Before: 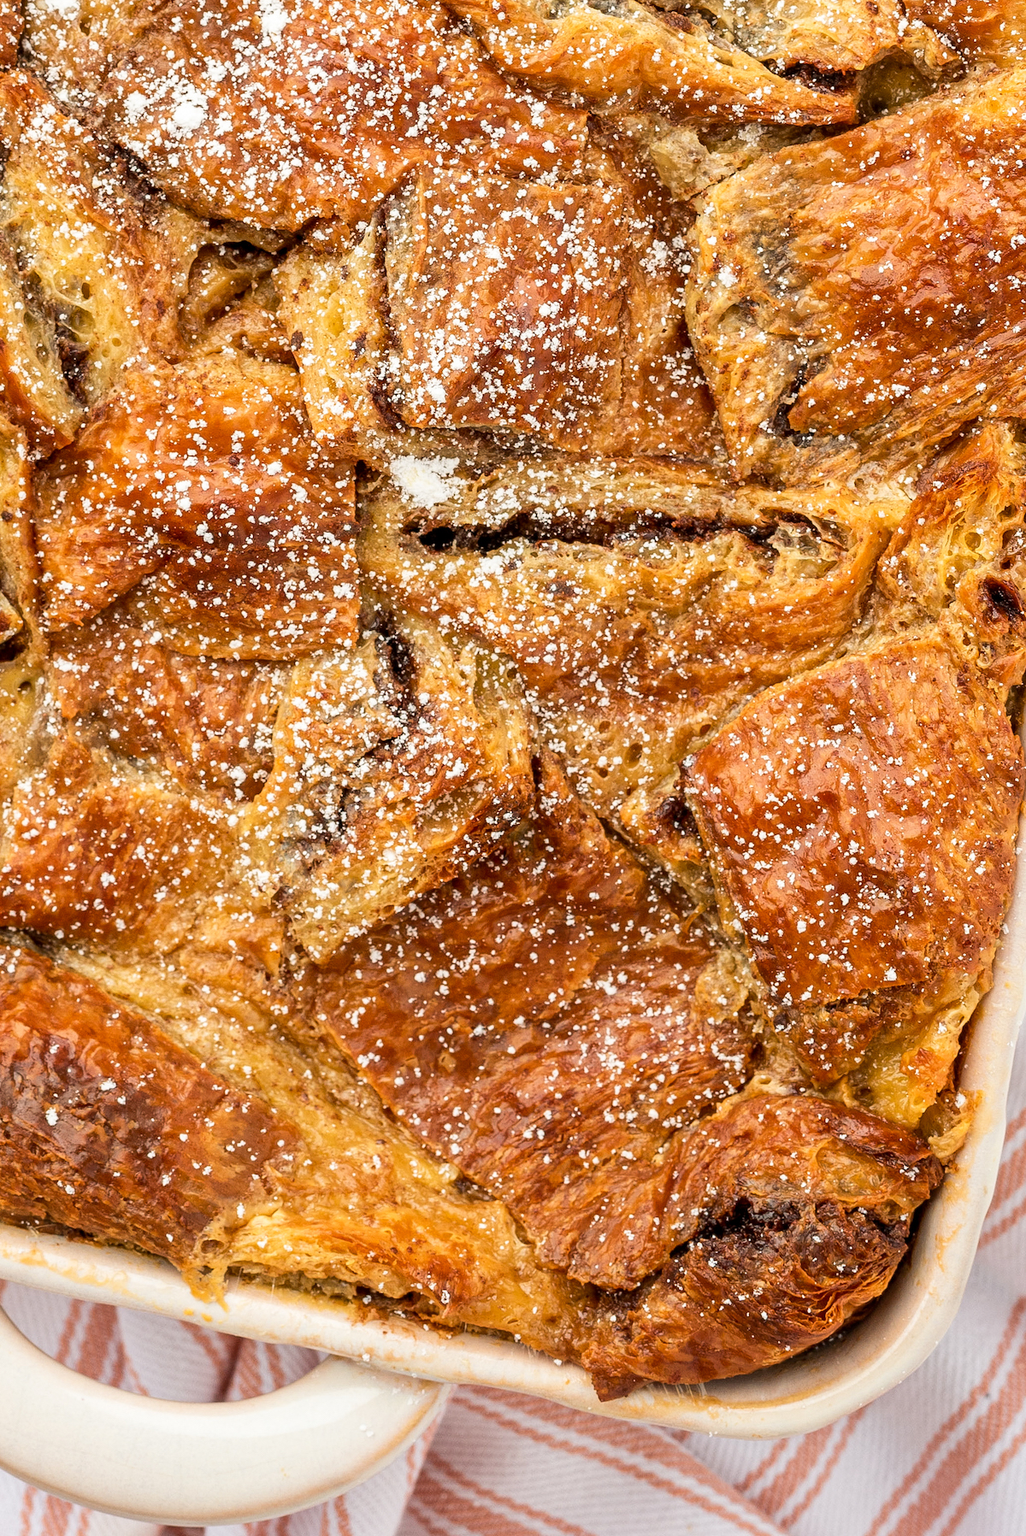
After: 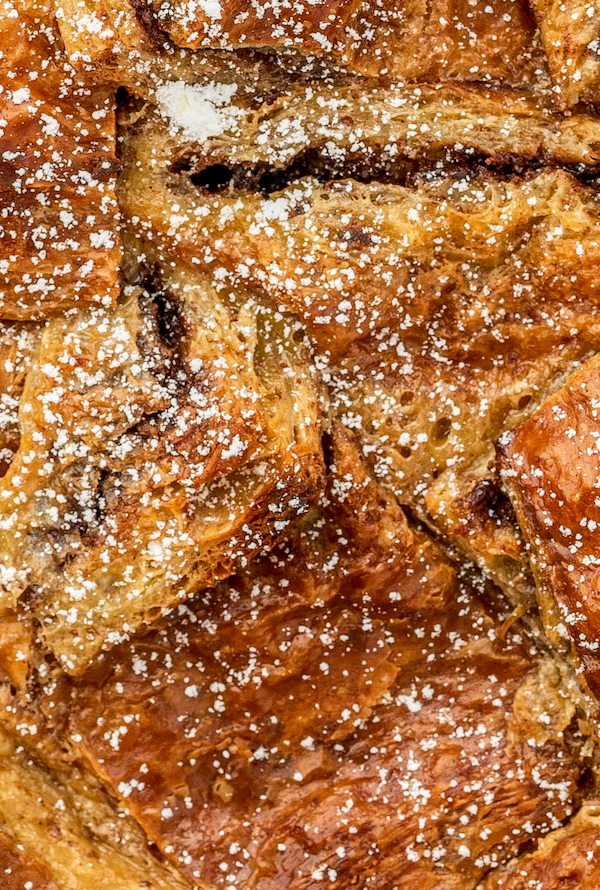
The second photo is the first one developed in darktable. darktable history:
local contrast: detail 130%
exposure: exposure -0.239 EV, compensate exposure bias true, compensate highlight preservation false
crop: left 25.006%, top 25.191%, right 24.969%, bottom 25.255%
color correction: highlights a* -0.245, highlights b* -0.073
